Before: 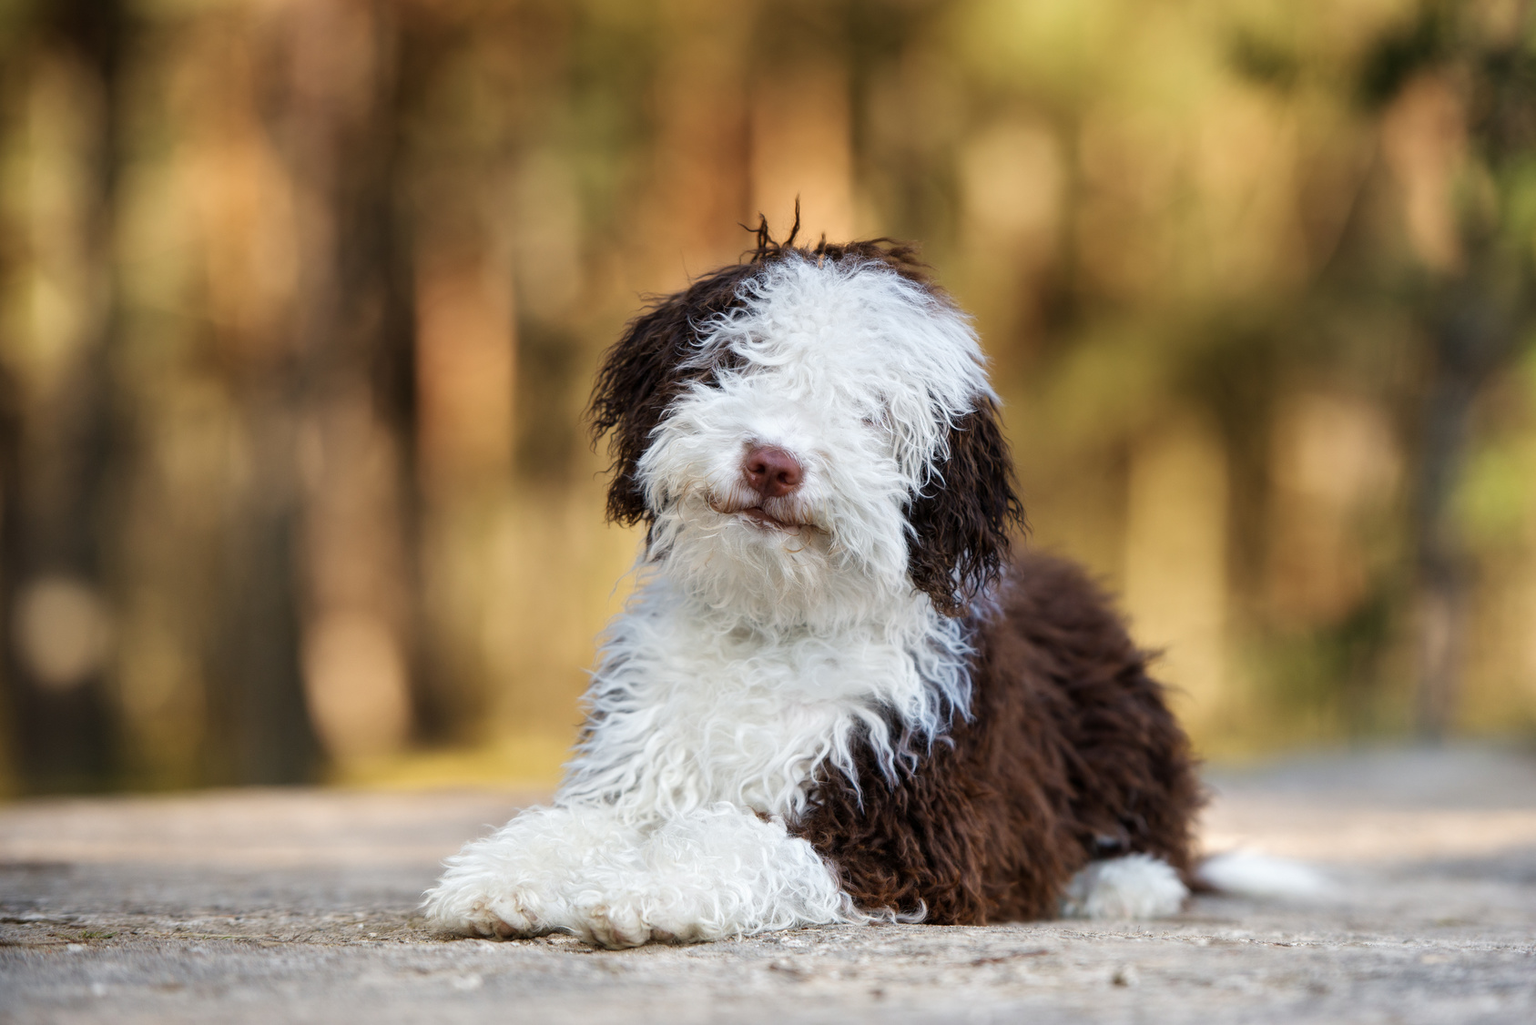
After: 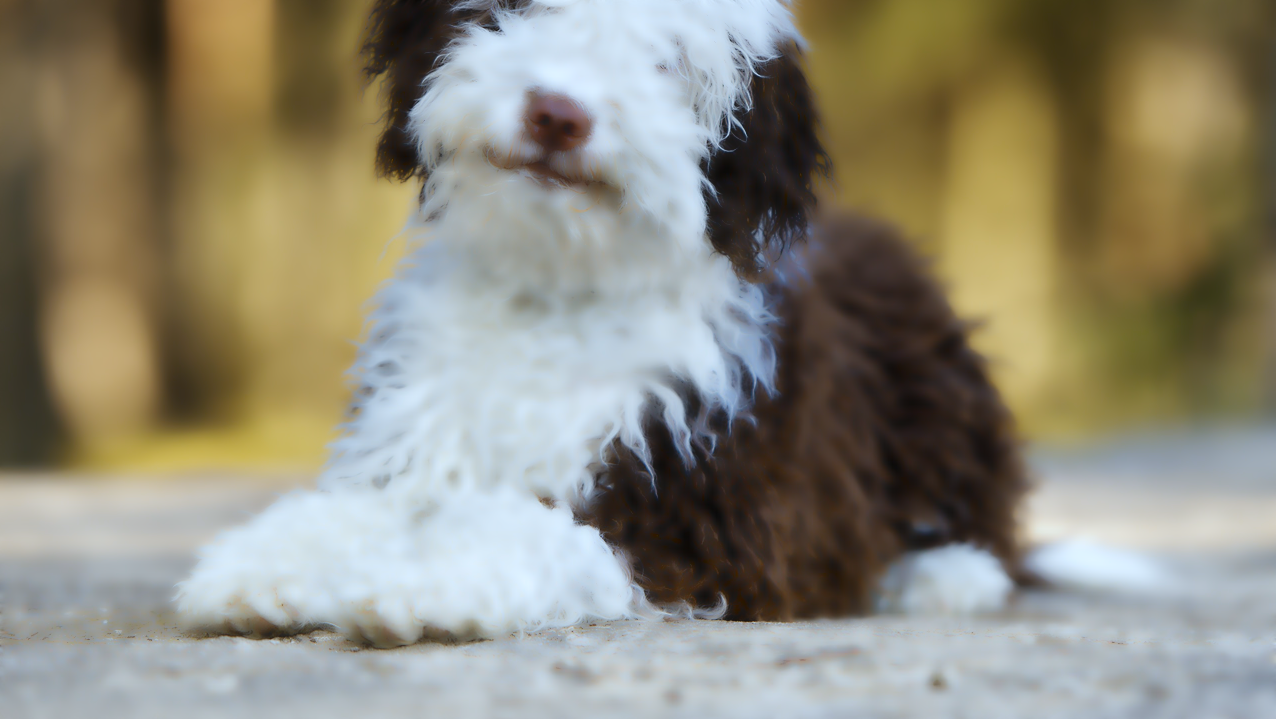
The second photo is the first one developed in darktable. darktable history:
white balance: red 0.925, blue 1.046
color contrast: green-magenta contrast 0.8, blue-yellow contrast 1.1, unbound 0
crop and rotate: left 17.299%, top 35.115%, right 7.015%, bottom 1.024%
lowpass: radius 4, soften with bilateral filter, unbound 0
